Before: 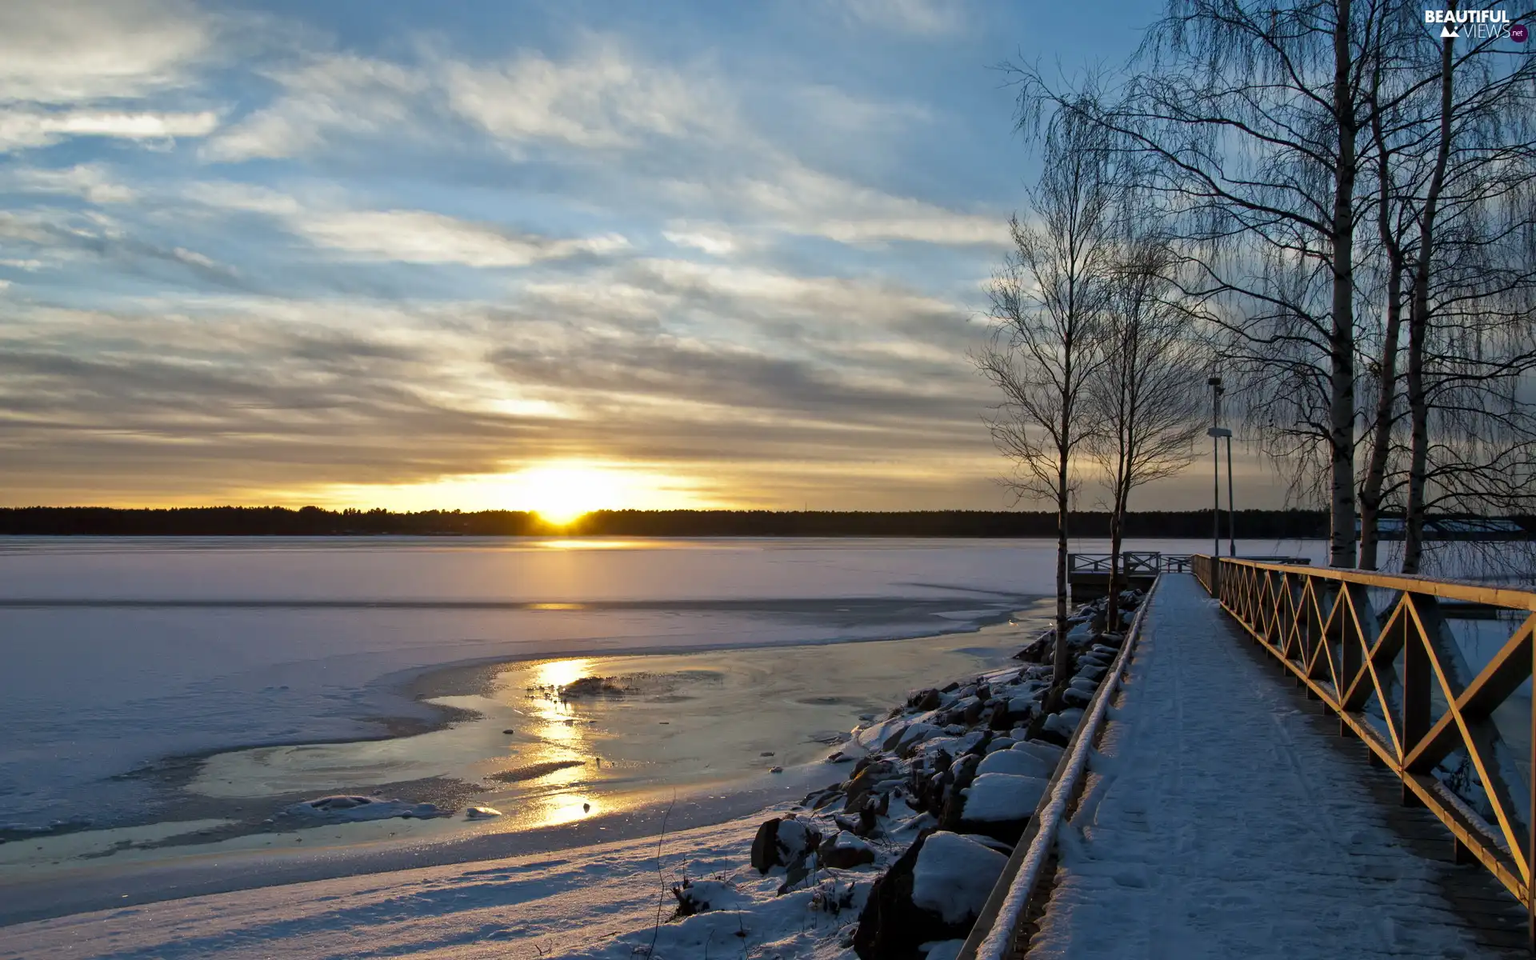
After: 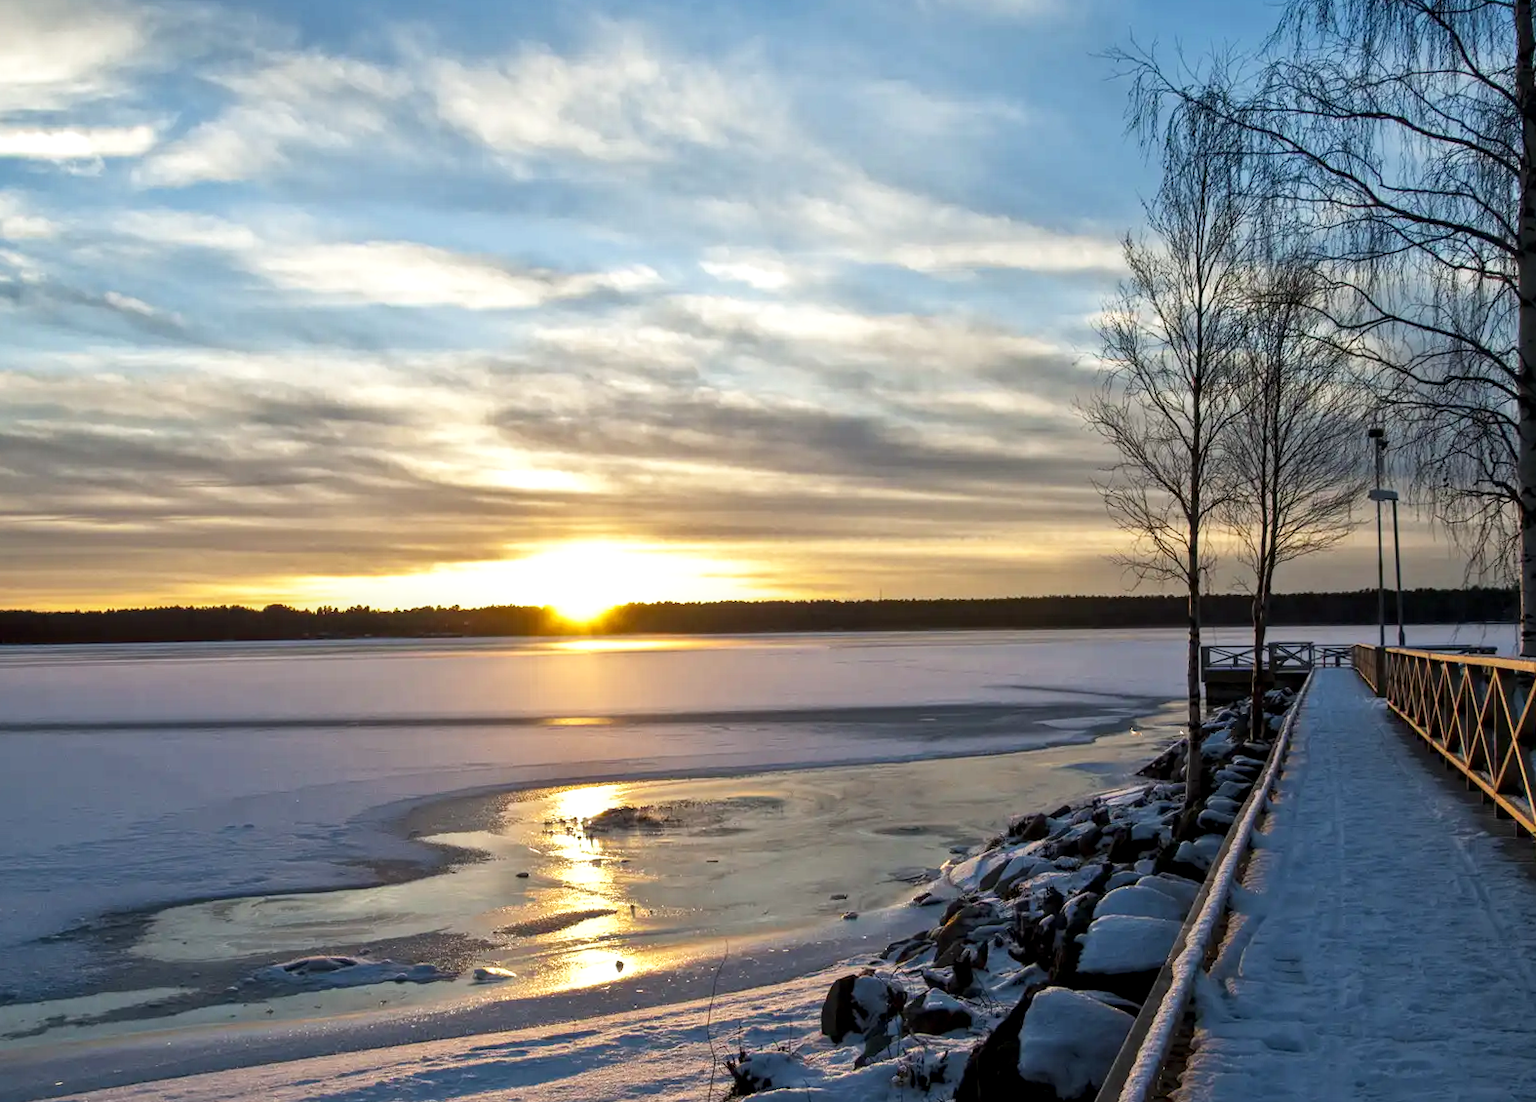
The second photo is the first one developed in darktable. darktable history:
crop and rotate: angle 1°, left 4.281%, top 0.642%, right 11.383%, bottom 2.486%
local contrast: on, module defaults
base curve: curves: ch0 [(0, 0) (0.688, 0.865) (1, 1)], preserve colors none
